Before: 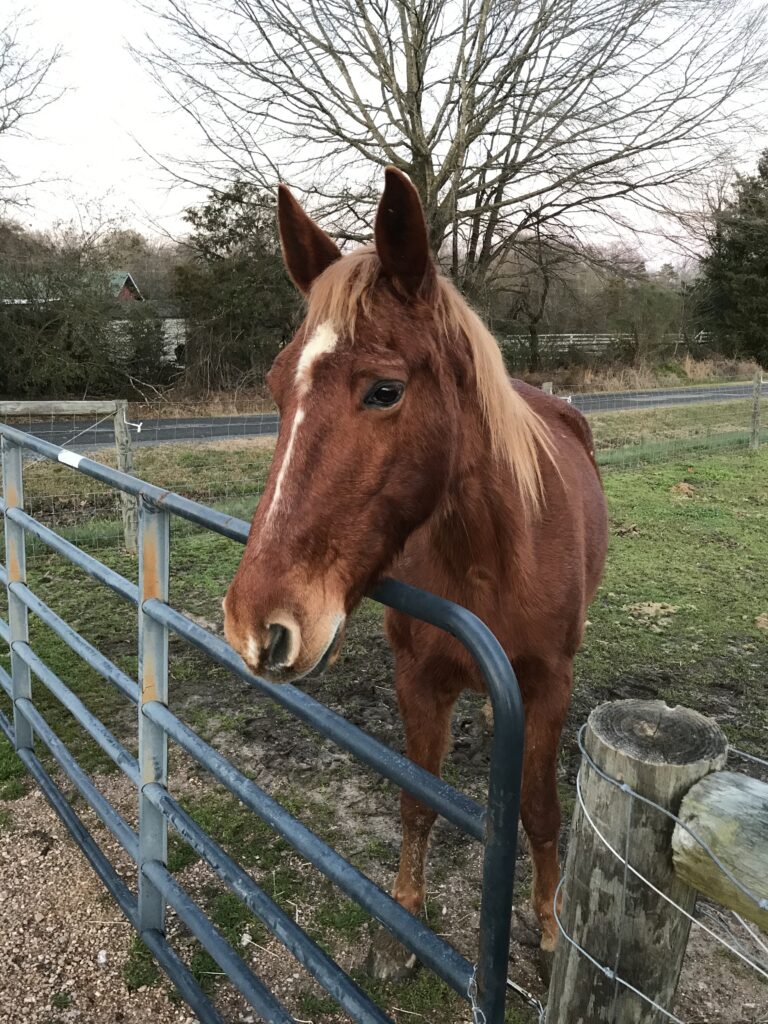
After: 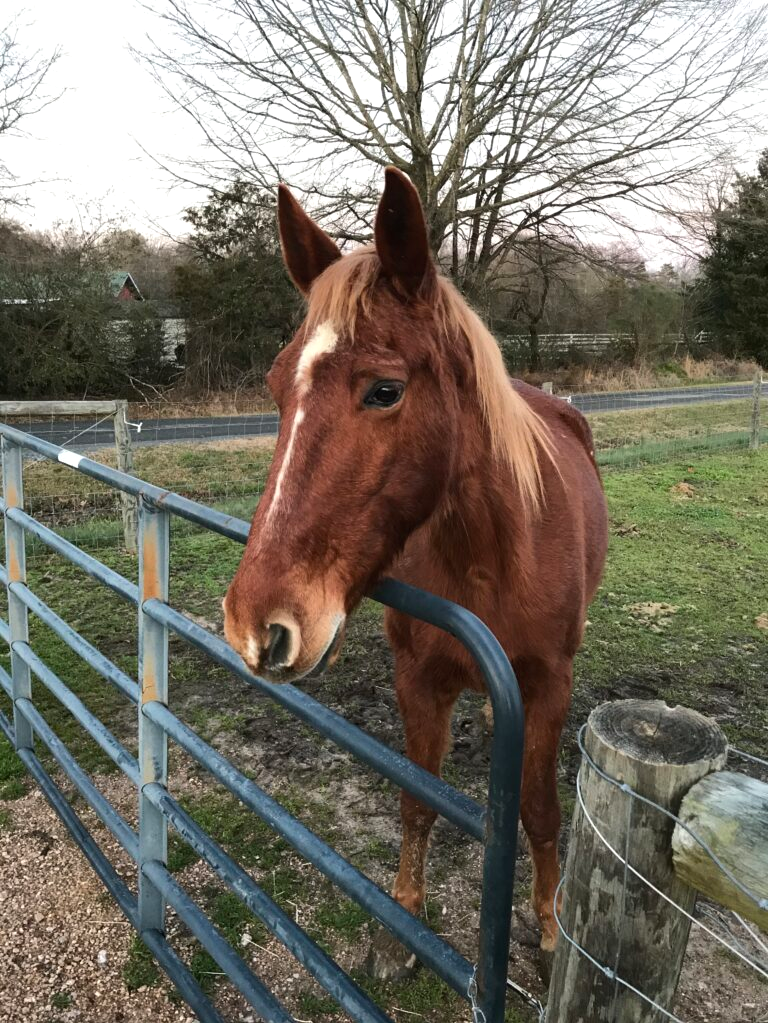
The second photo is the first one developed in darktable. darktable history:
crop: bottom 0.071%
color balance rgb: shadows lift › luminance -10%, highlights gain › luminance 10%, saturation formula JzAzBz (2021)
